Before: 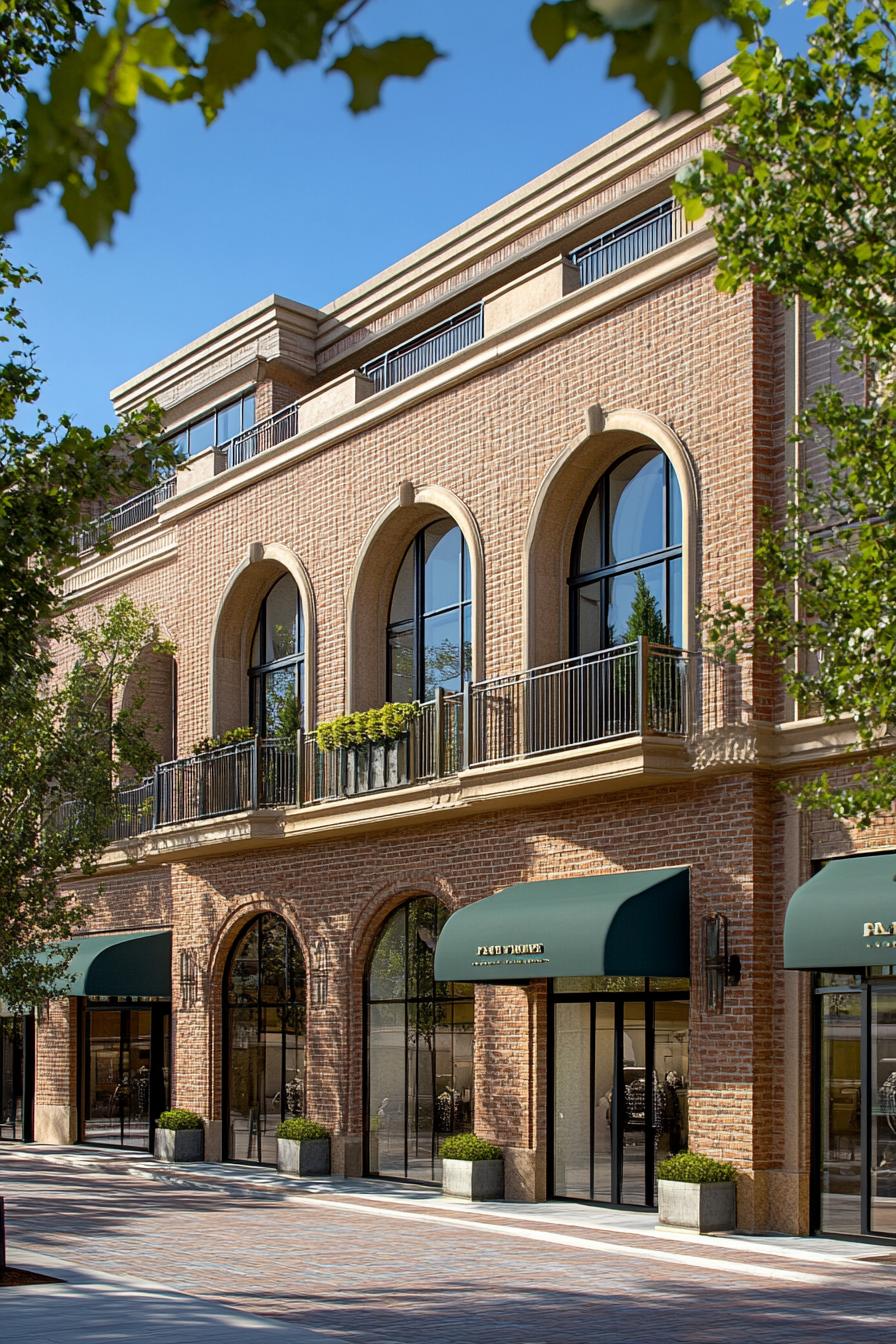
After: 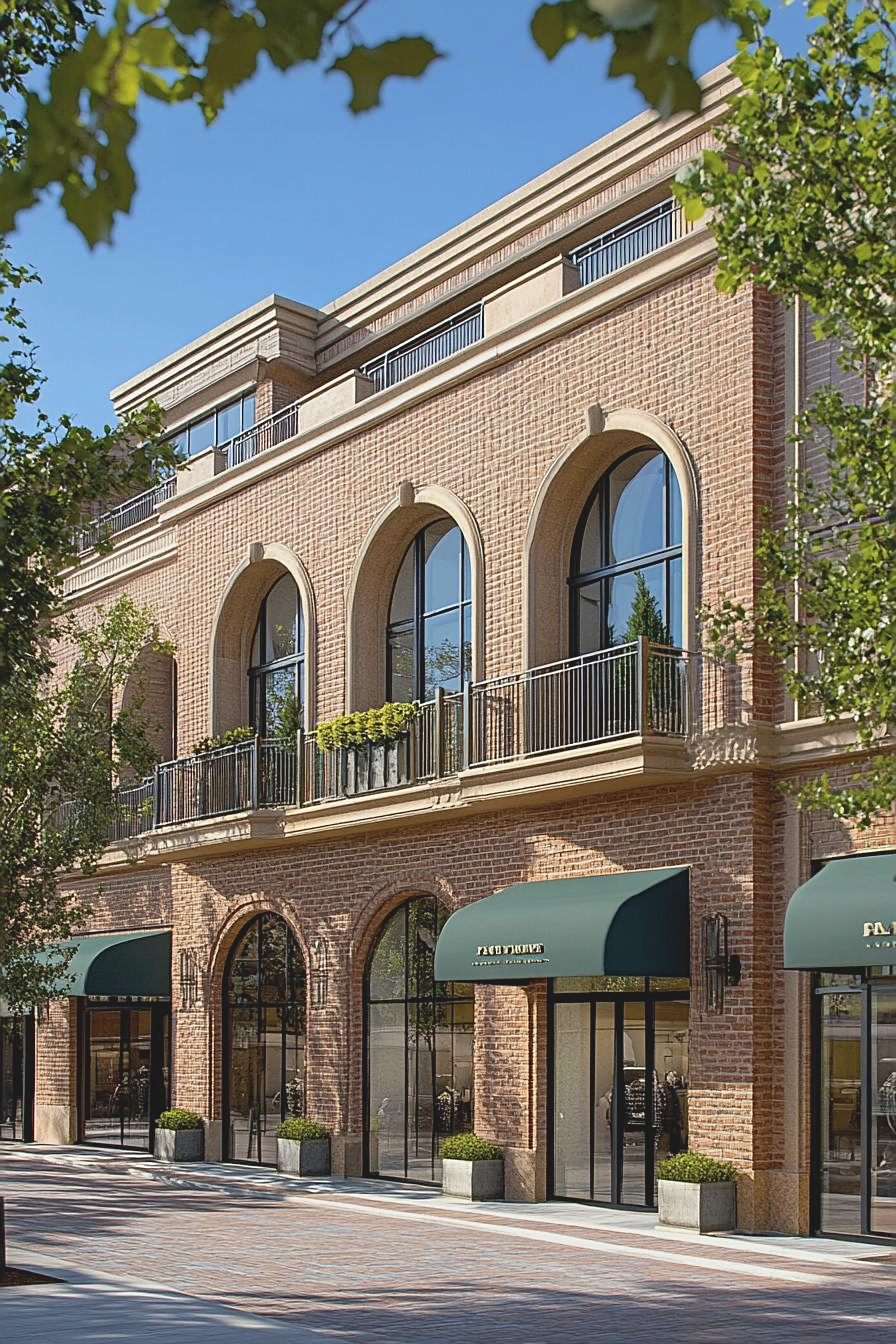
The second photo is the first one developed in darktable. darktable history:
sharpen: on, module defaults
contrast brightness saturation: contrast -0.148, brightness 0.054, saturation -0.121
